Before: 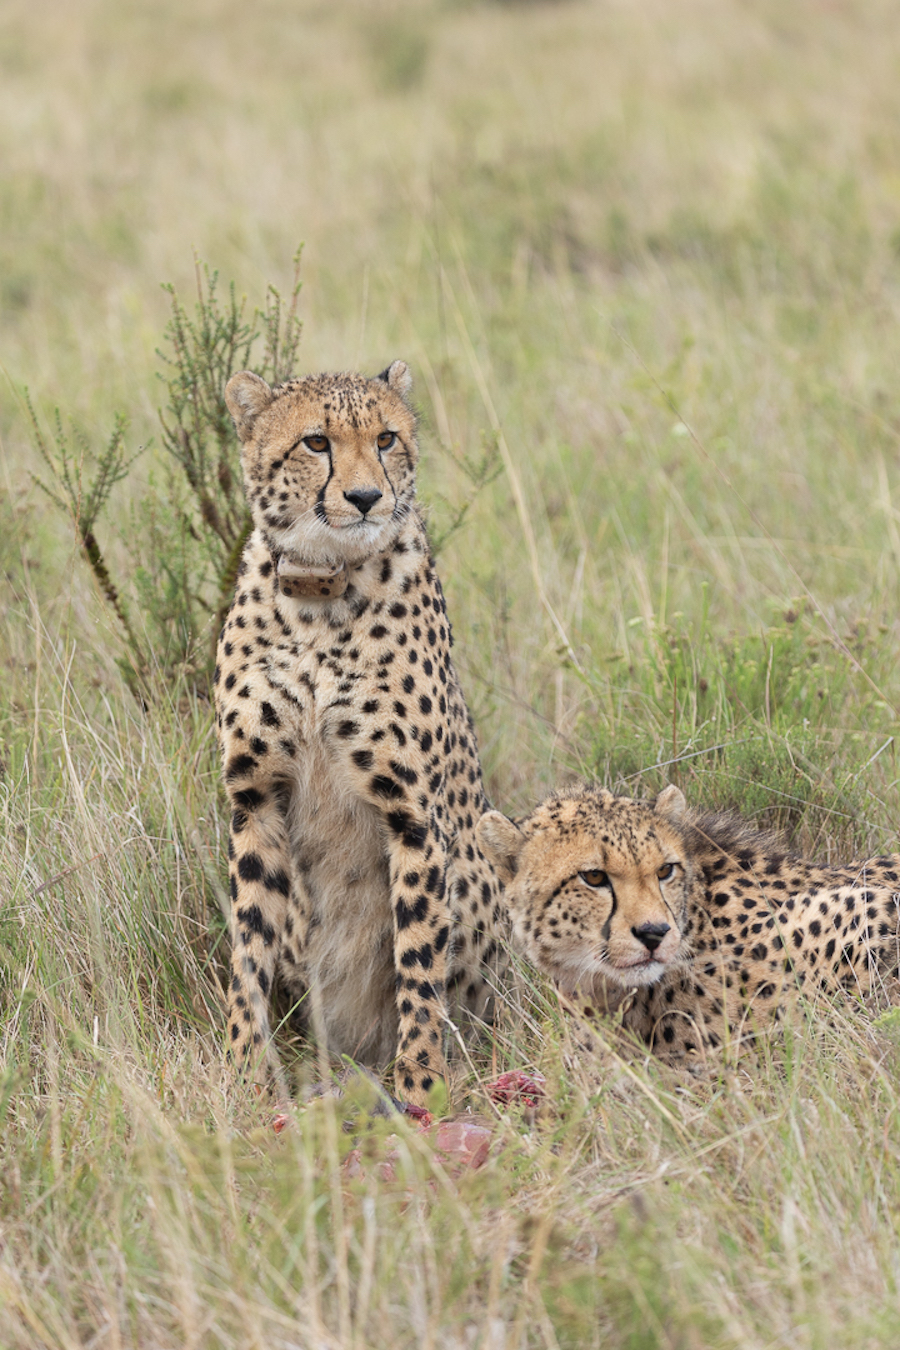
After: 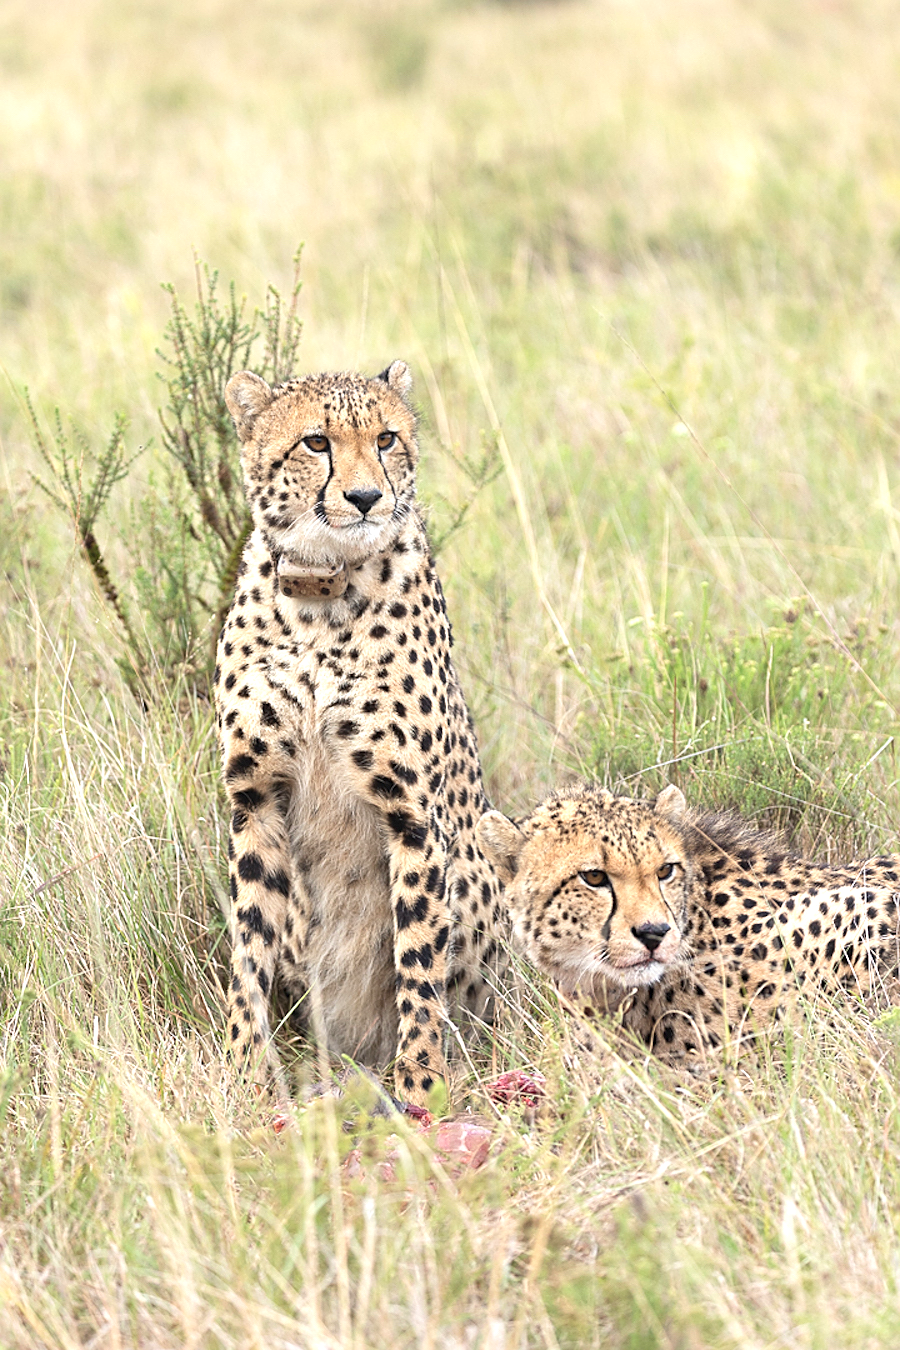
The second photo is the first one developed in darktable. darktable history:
sharpen: on, module defaults
exposure: black level correction 0, exposure 1.45 EV, compensate exposure bias true, compensate highlight preservation false
